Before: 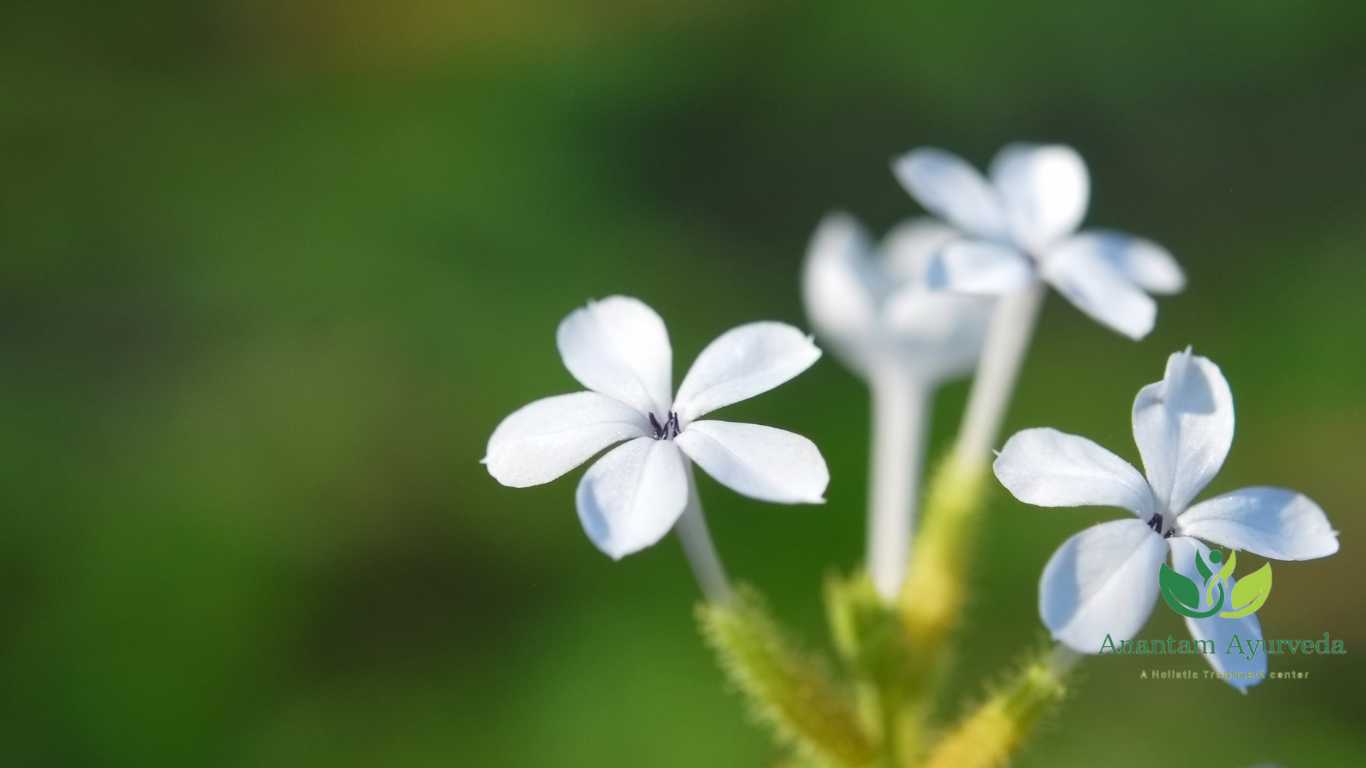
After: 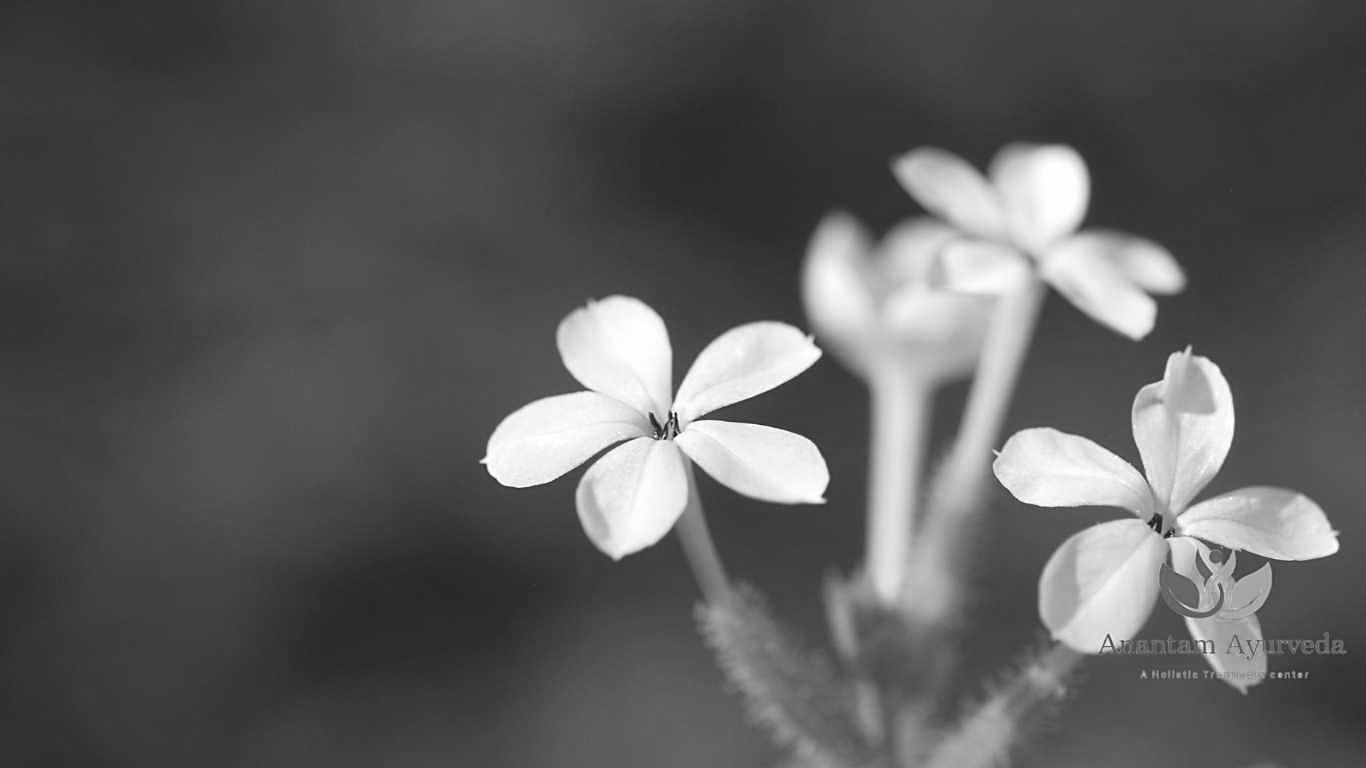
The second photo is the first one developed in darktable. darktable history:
sharpen: on, module defaults
color calibration: output gray [0.25, 0.35, 0.4, 0], illuminant custom, x 0.368, y 0.373, temperature 4342.57 K
